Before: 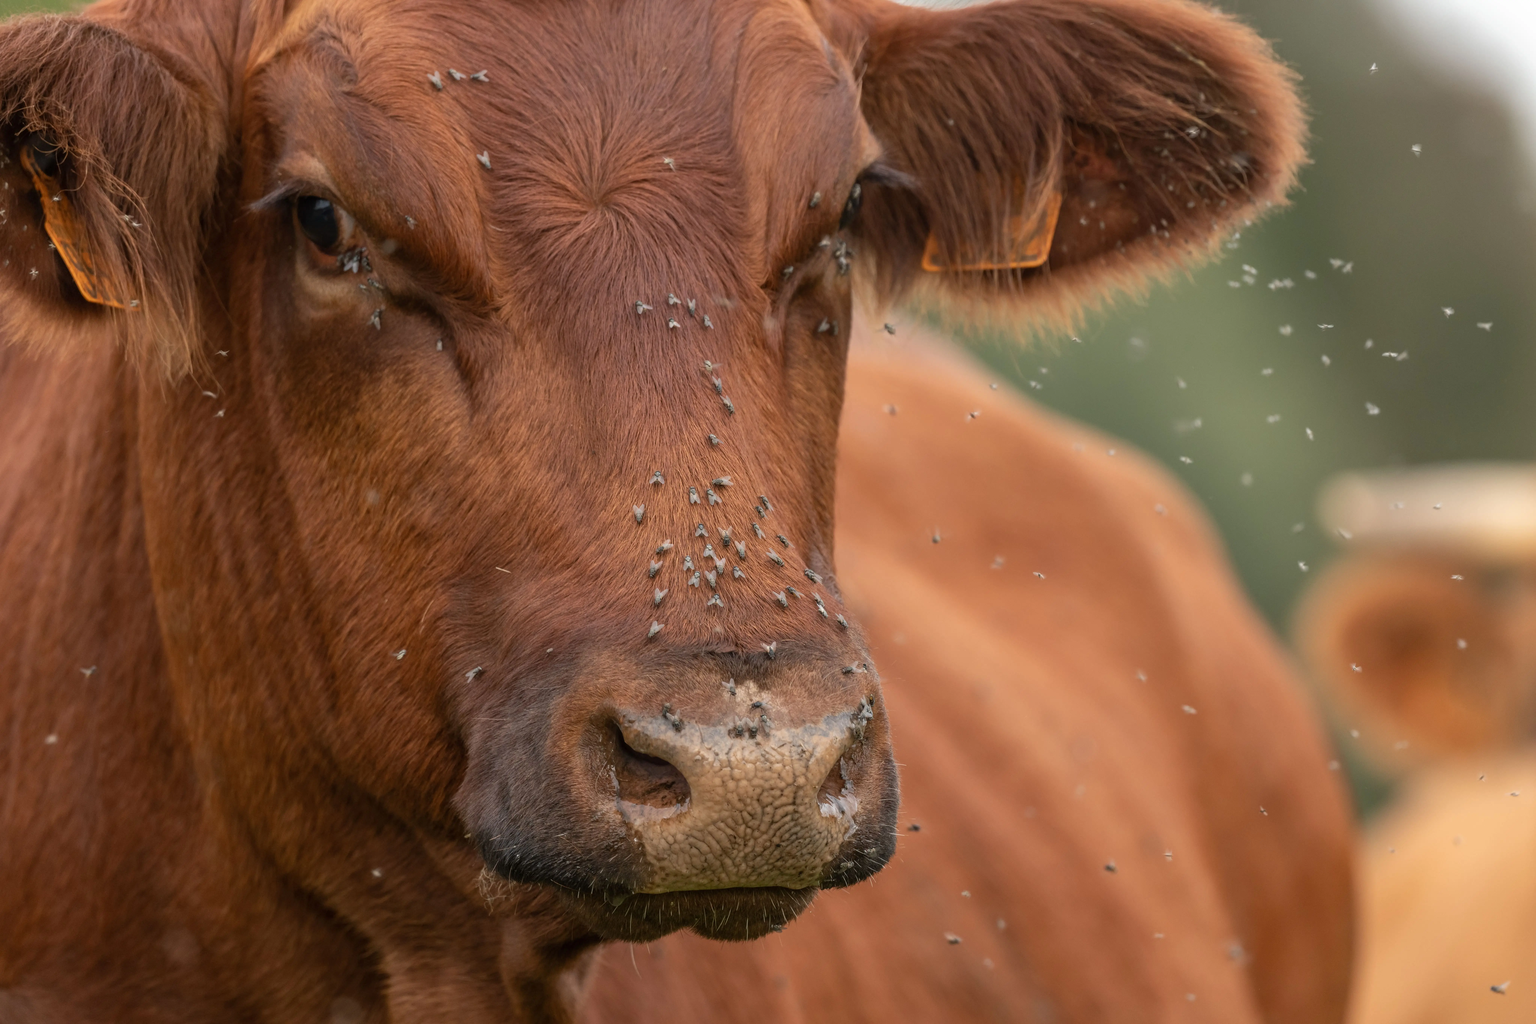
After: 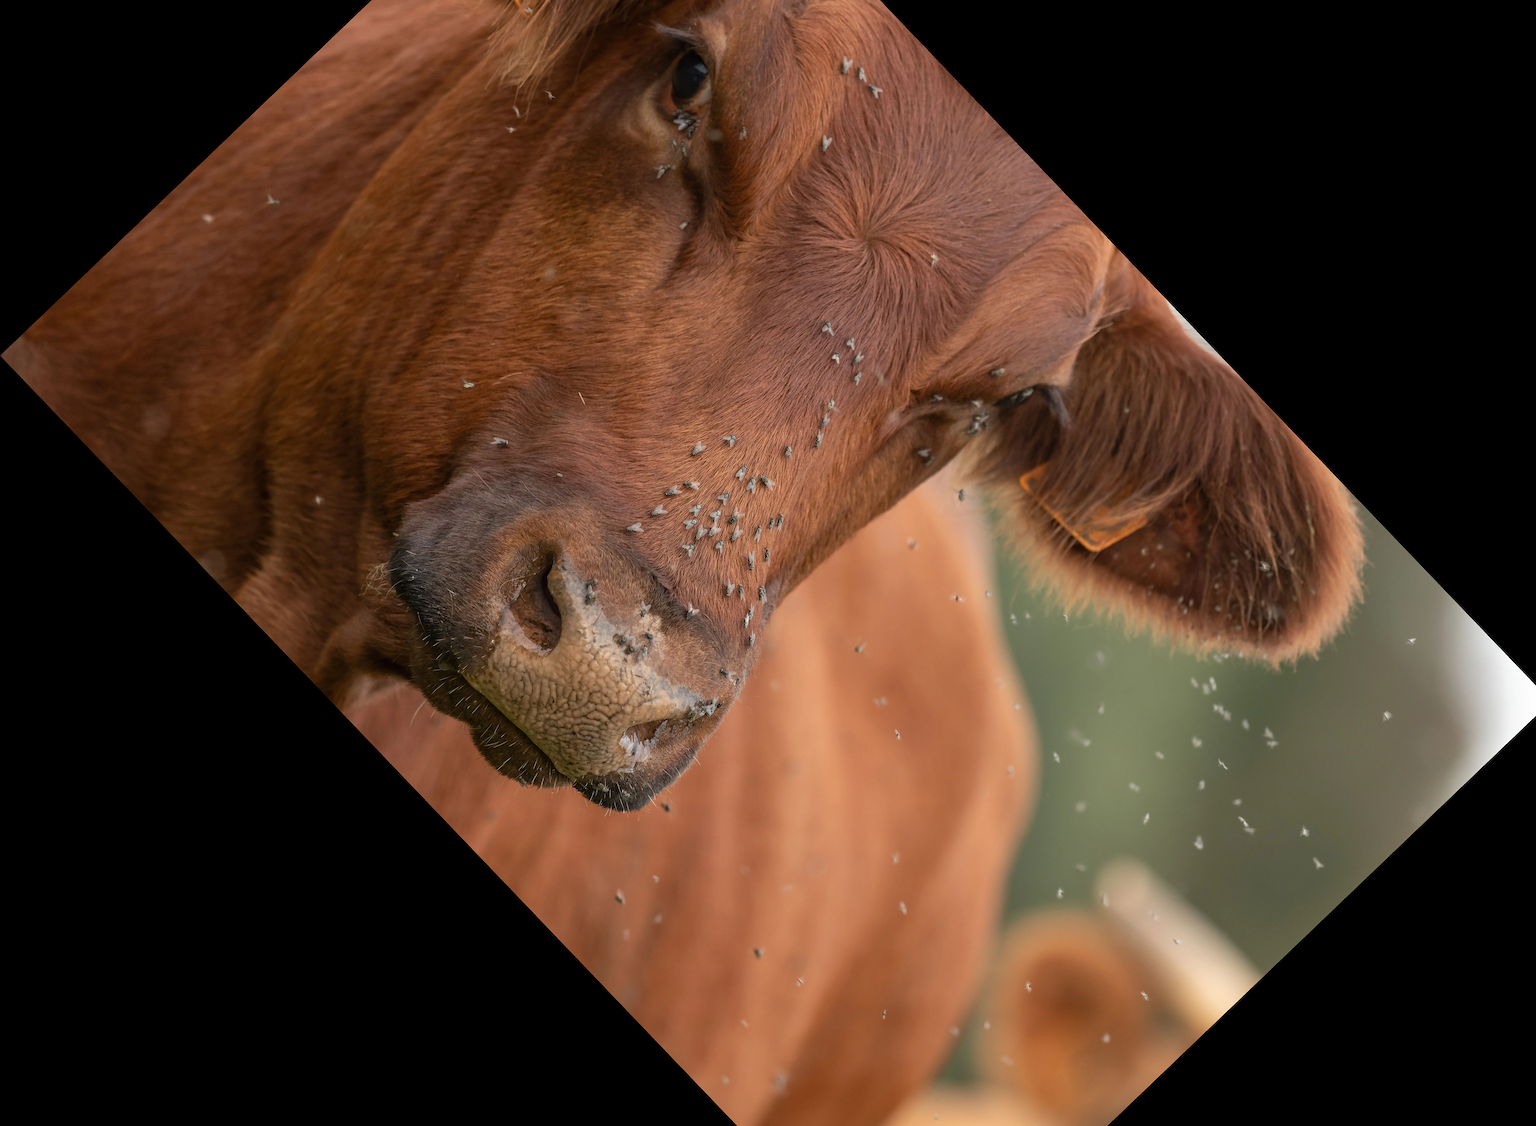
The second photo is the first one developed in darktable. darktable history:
sharpen: on, module defaults
crop and rotate: angle -46.26°, top 16.234%, right 0.912%, bottom 11.704%
